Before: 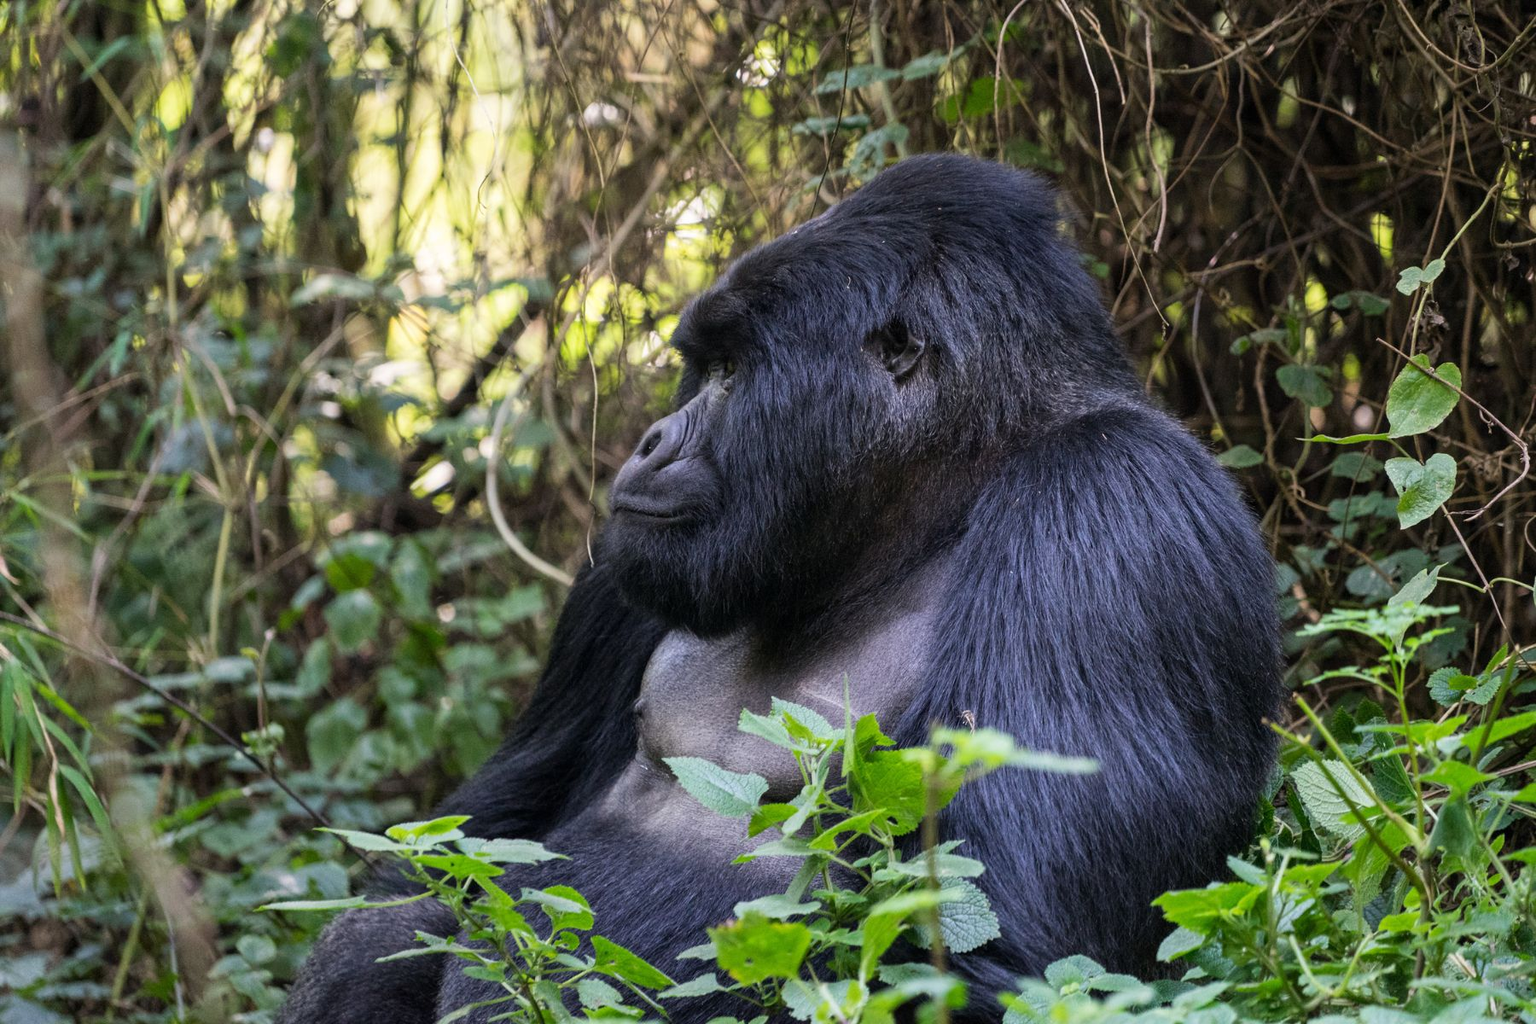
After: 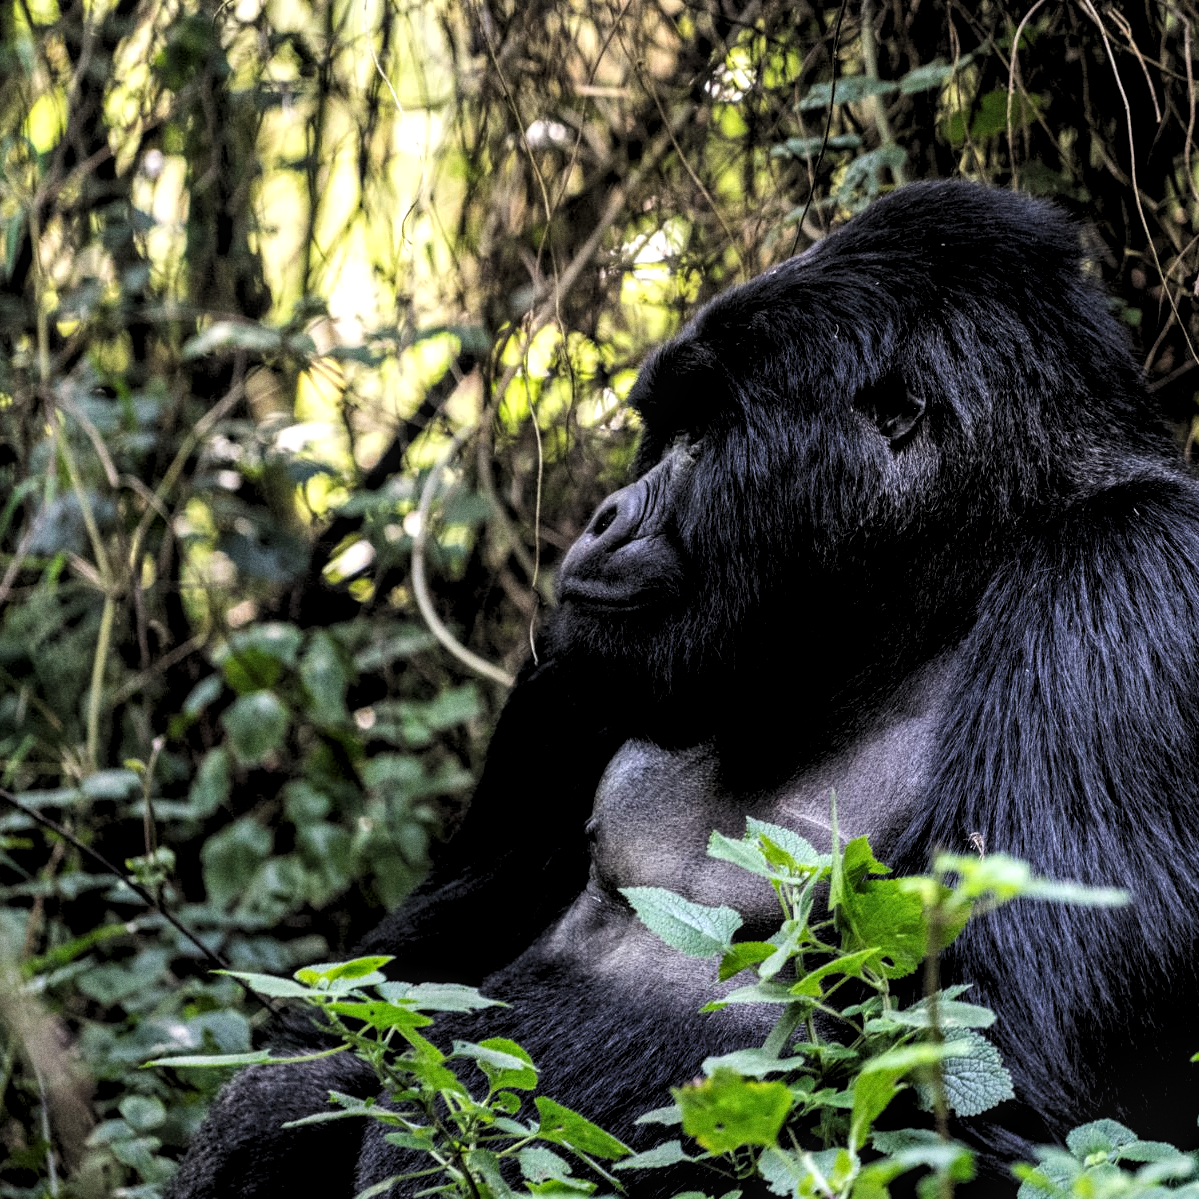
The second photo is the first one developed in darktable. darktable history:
levels: levels [0.182, 0.542, 0.902]
exposure: exposure -0.048 EV, compensate highlight preservation false
local contrast: detail 130%
grain: coarseness 0.09 ISO
crop and rotate: left 8.786%, right 24.548%
